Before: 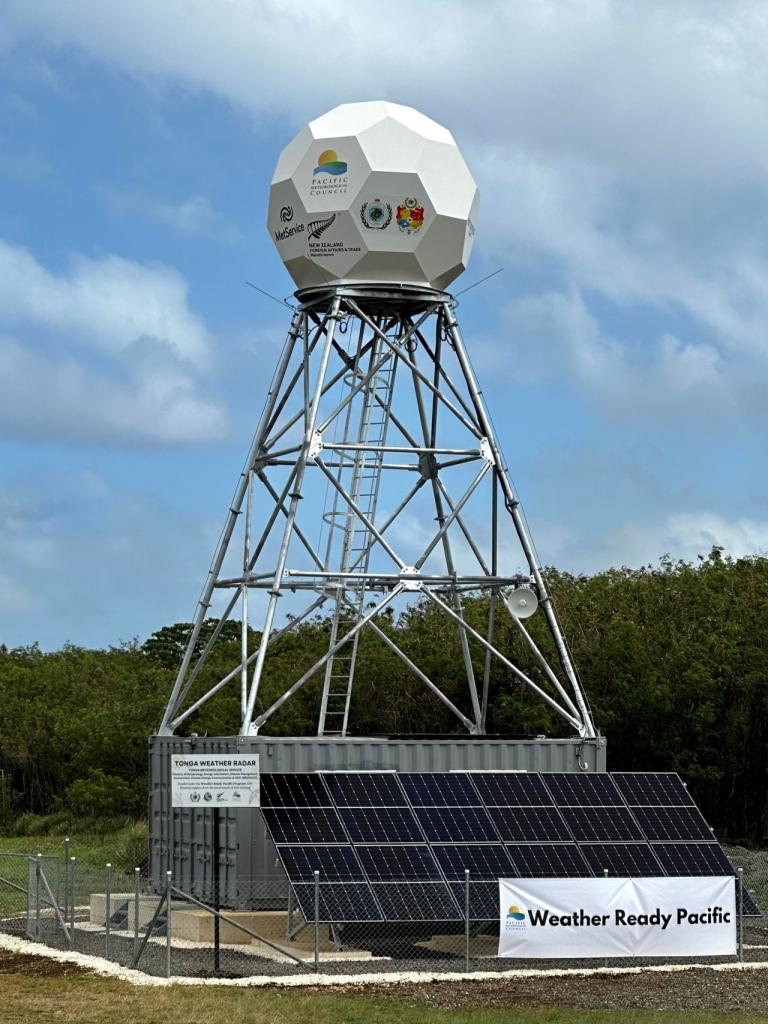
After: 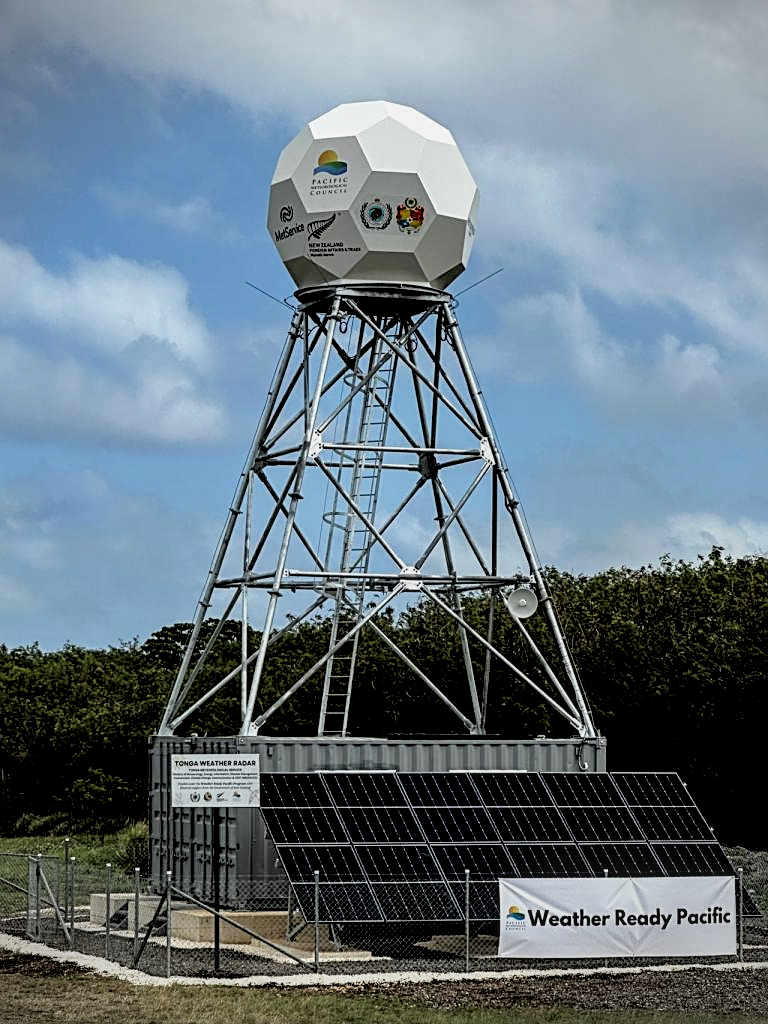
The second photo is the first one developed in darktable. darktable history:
local contrast: detail 140%
filmic rgb: black relative exposure -3.86 EV, white relative exposure 3.48 EV, hardness 2.63, contrast 1.103
vignetting: fall-off start 79.88%
sharpen: on, module defaults
